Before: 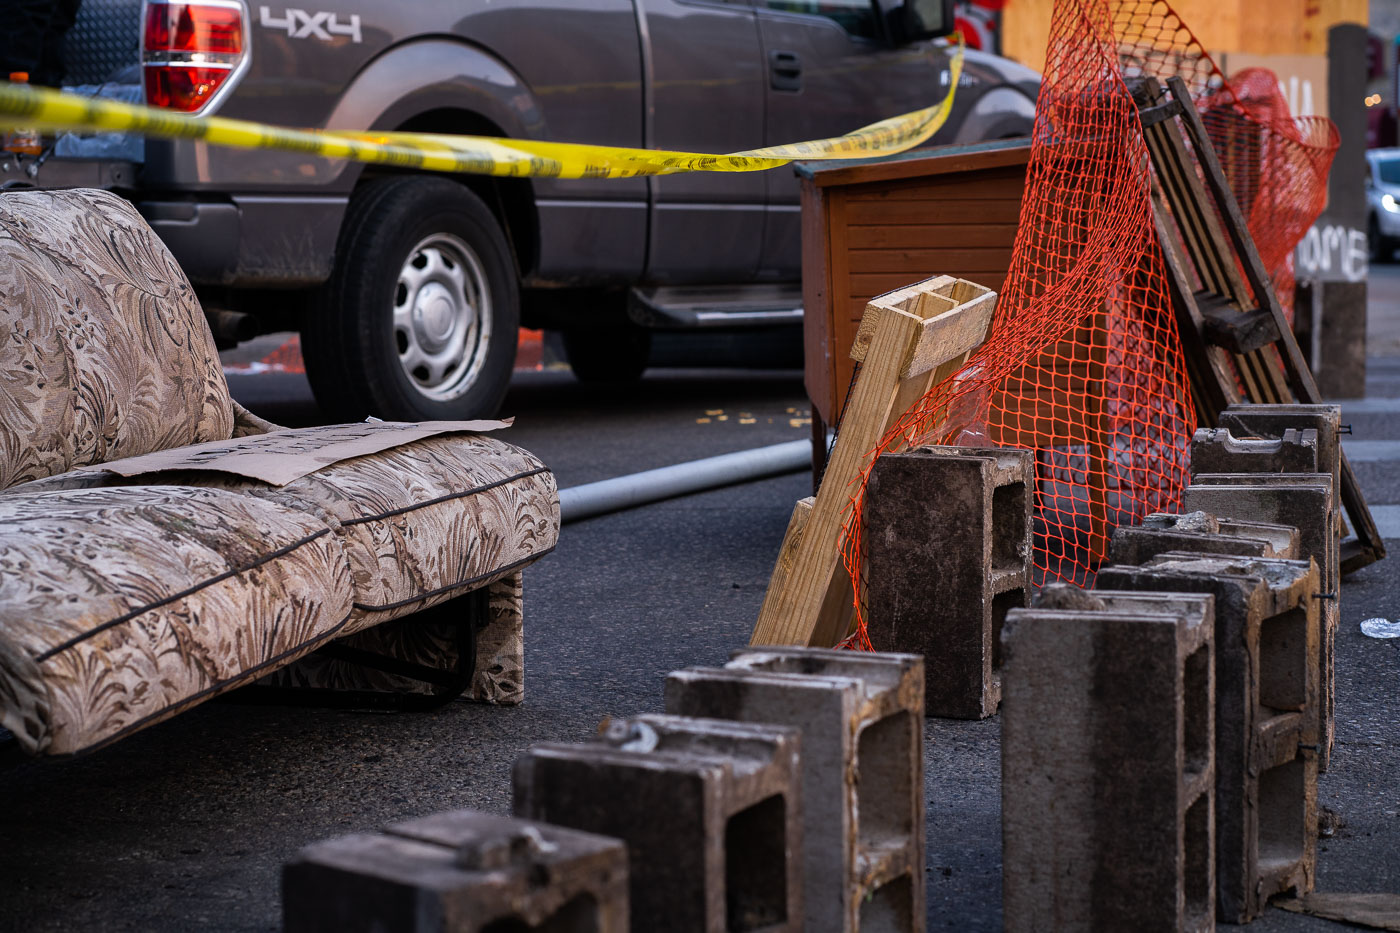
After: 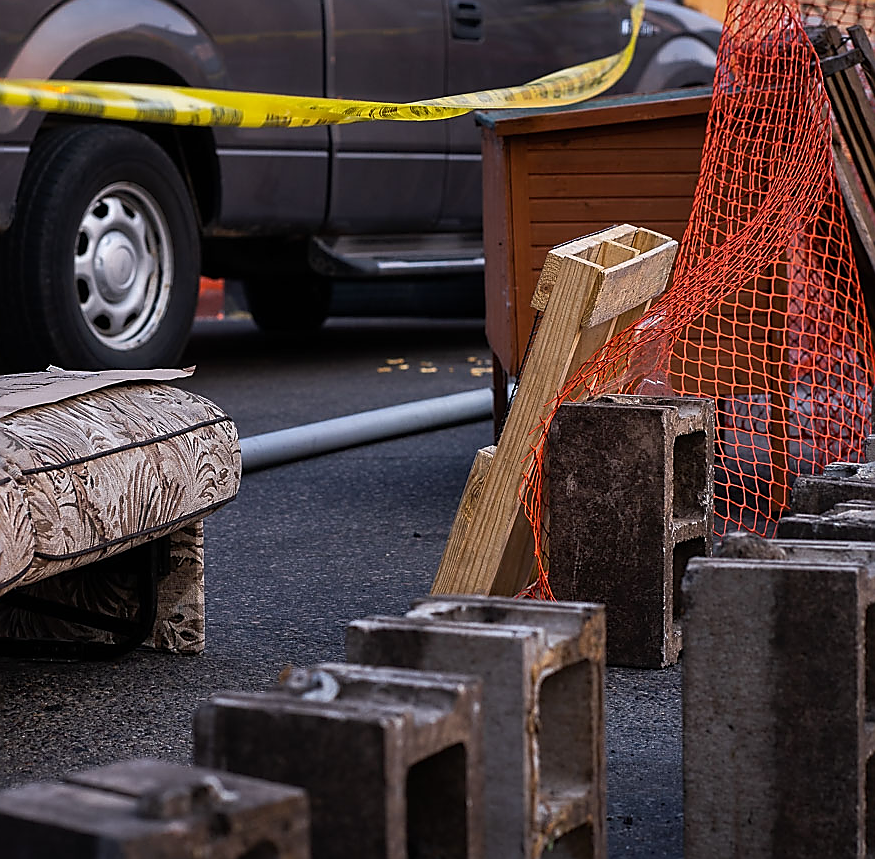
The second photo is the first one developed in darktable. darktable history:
crop and rotate: left 22.823%, top 5.623%, right 14.676%, bottom 2.304%
sharpen: radius 1.425, amount 1.238, threshold 0.819
shadows and highlights: radius 91.21, shadows -14.52, white point adjustment 0.179, highlights 32.74, compress 48.56%, soften with gaussian
